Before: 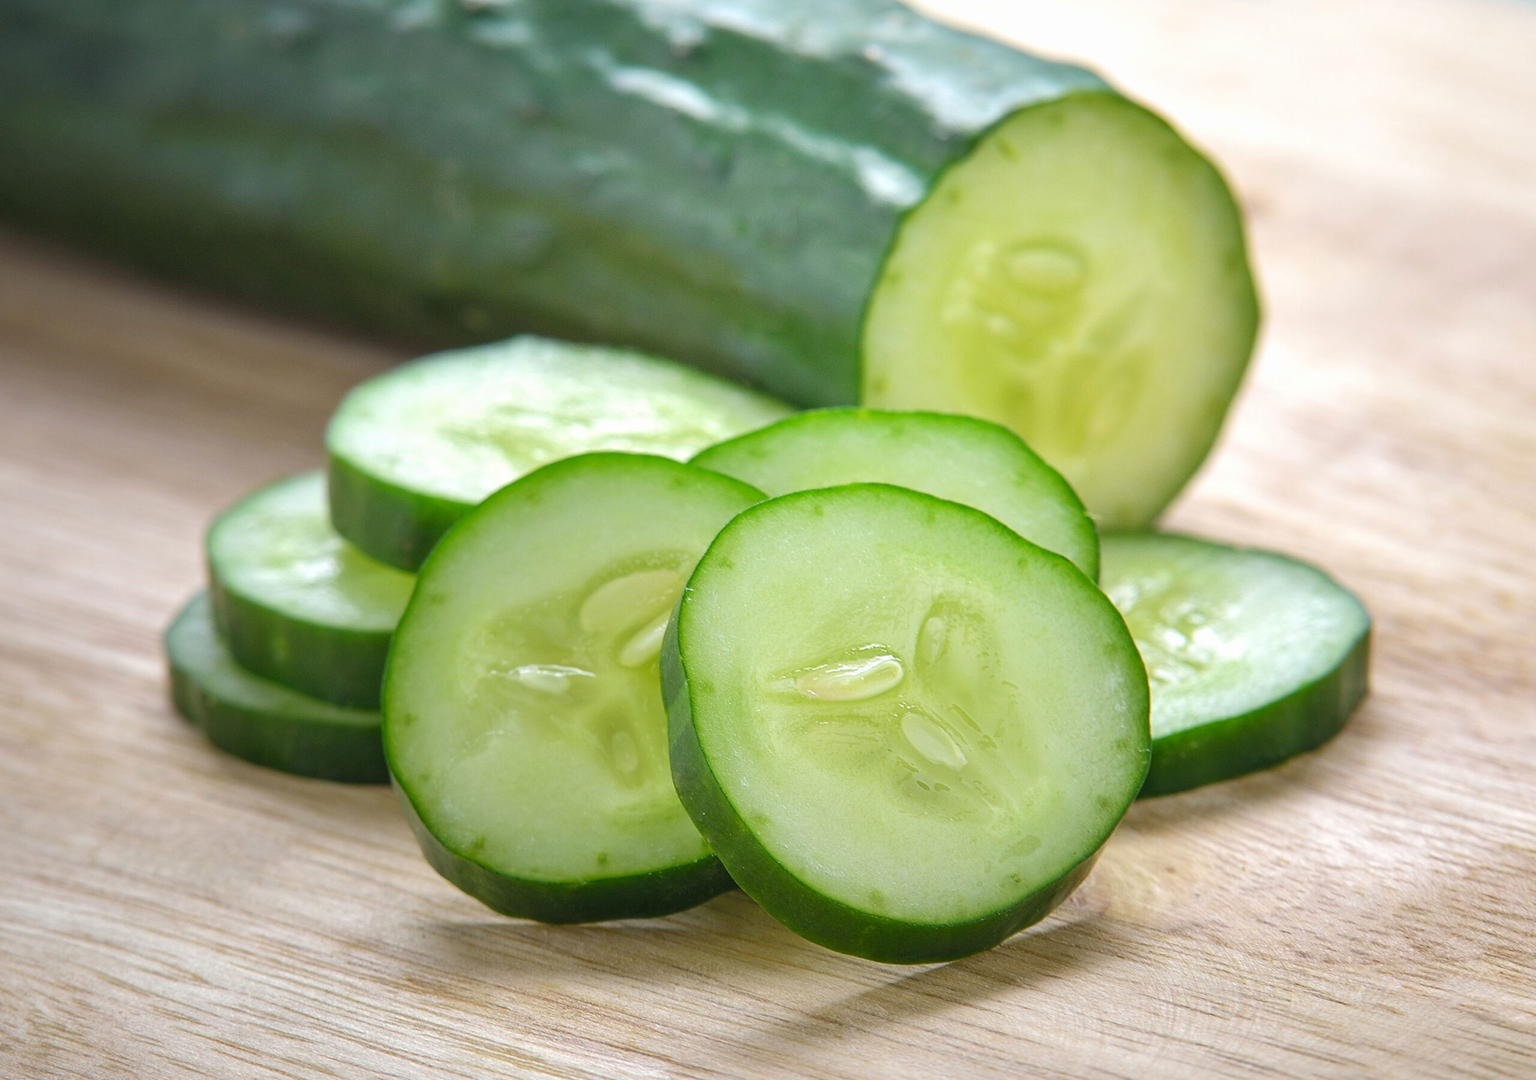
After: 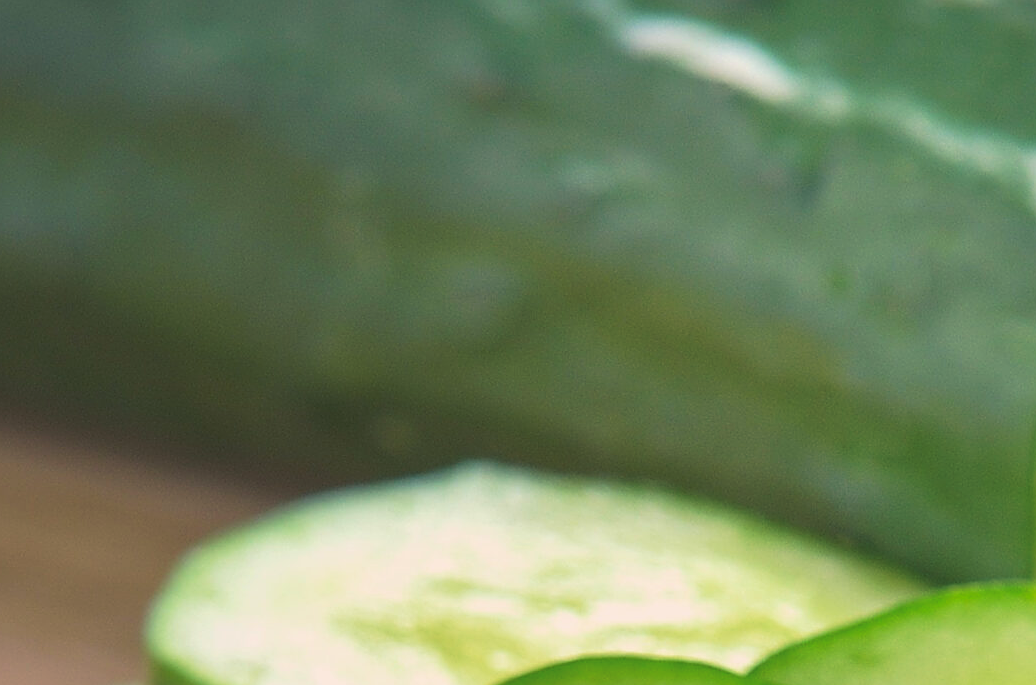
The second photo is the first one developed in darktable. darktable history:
color balance rgb: highlights gain › chroma 2.957%, highlights gain › hue 60.42°, perceptual saturation grading › global saturation -0.105%, contrast -10.413%
sharpen: on, module defaults
velvia: on, module defaults
tone curve: curves: ch0 [(0, 0) (0.003, 0.013) (0.011, 0.02) (0.025, 0.037) (0.044, 0.068) (0.069, 0.108) (0.1, 0.138) (0.136, 0.168) (0.177, 0.203) (0.224, 0.241) (0.277, 0.281) (0.335, 0.328) (0.399, 0.382) (0.468, 0.448) (0.543, 0.519) (0.623, 0.603) (0.709, 0.705) (0.801, 0.808) (0.898, 0.903) (1, 1)], preserve colors none
crop: left 15.566%, top 5.424%, right 43.957%, bottom 56.471%
exposure: black level correction -0.004, exposure 0.037 EV, compensate highlight preservation false
